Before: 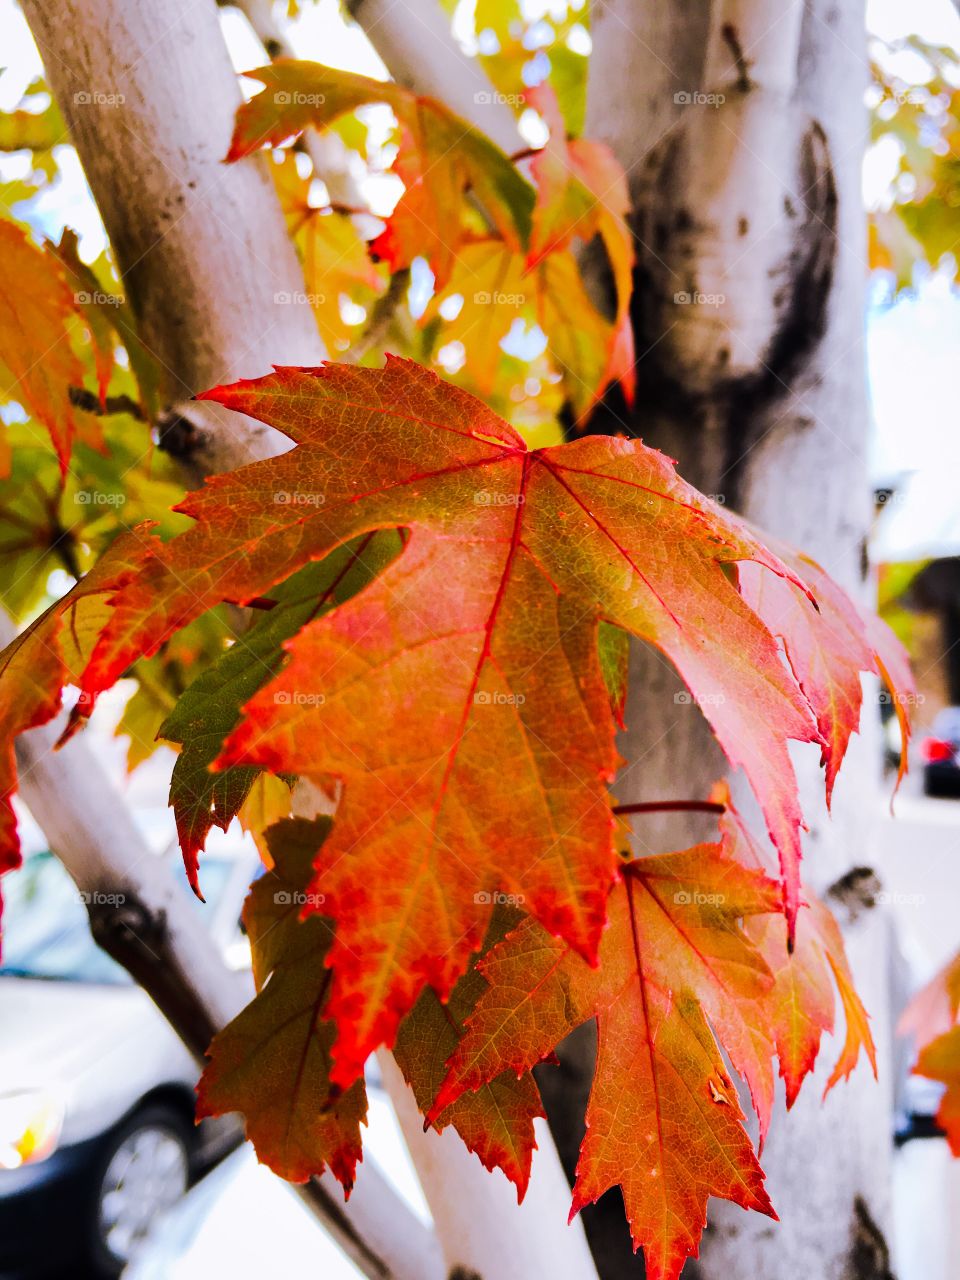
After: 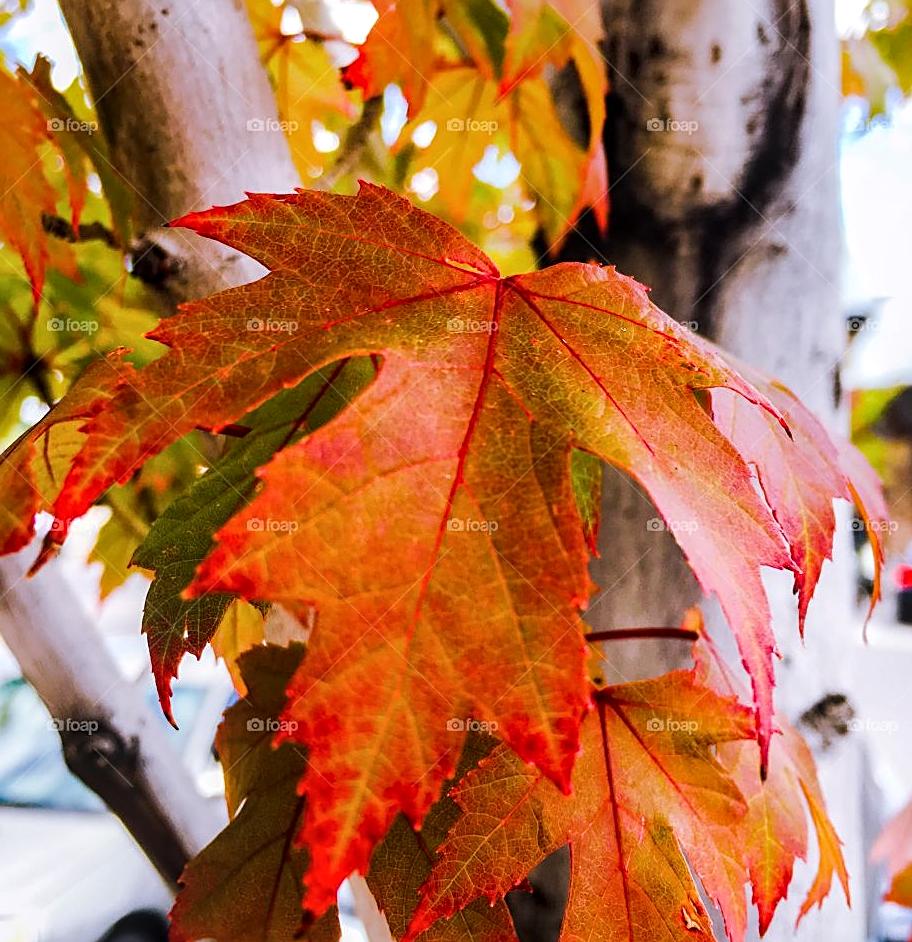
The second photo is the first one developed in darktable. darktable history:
crop and rotate: left 2.842%, top 13.587%, right 2.06%, bottom 12.786%
sharpen: on, module defaults
local contrast: on, module defaults
